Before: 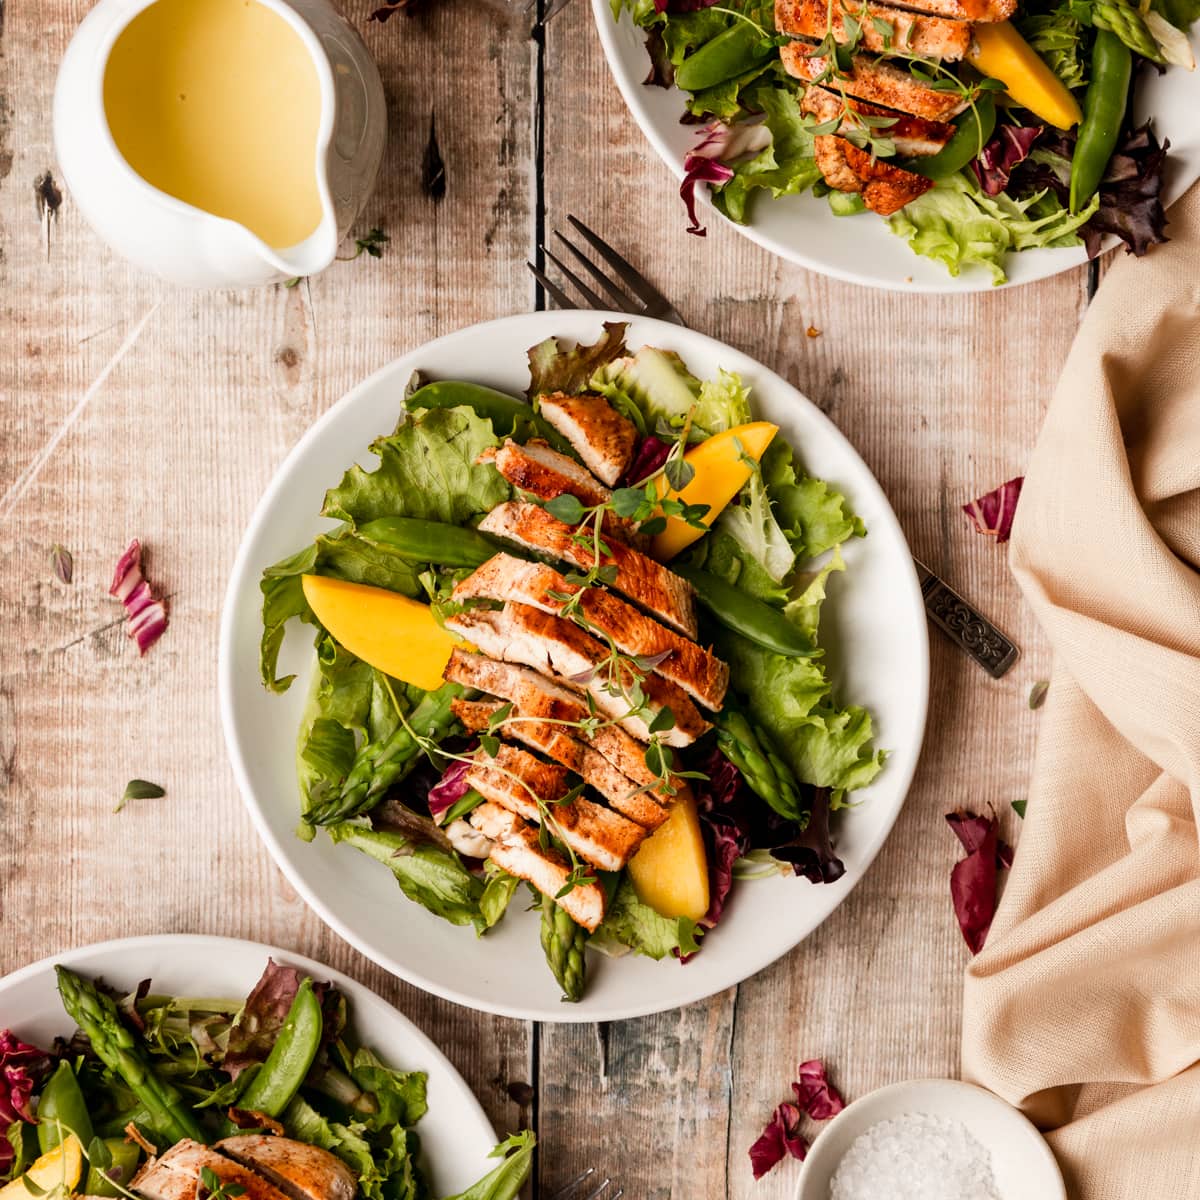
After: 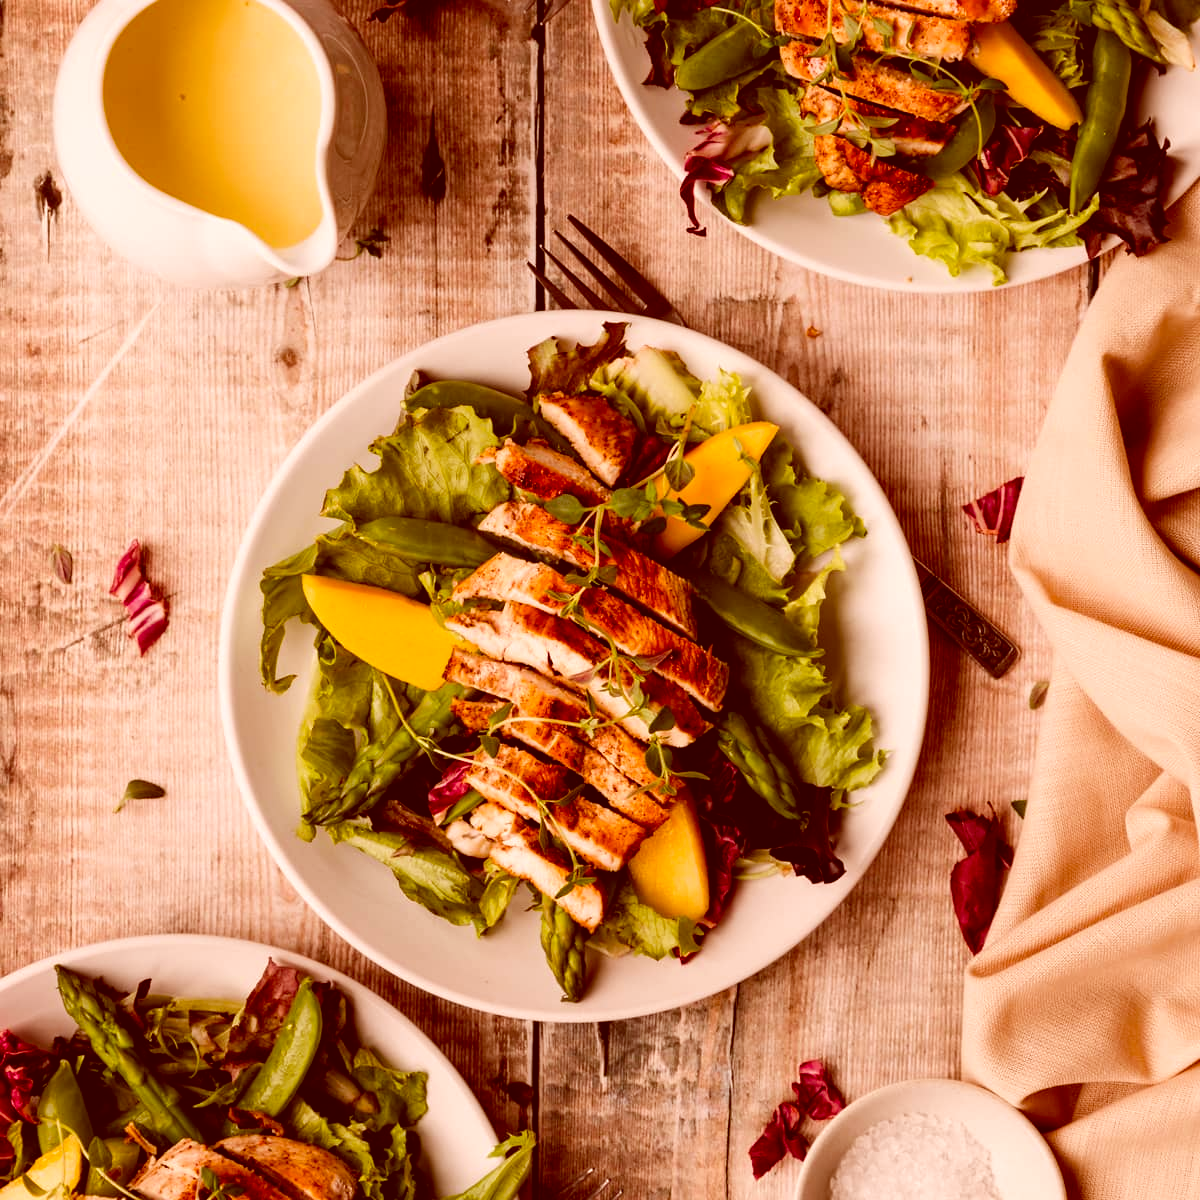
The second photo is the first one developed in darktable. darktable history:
color correction: highlights a* 9.02, highlights b* 8.95, shadows a* 39.46, shadows b* 39.92, saturation 0.792
color balance rgb: shadows lift › luminance -20.412%, perceptual saturation grading › global saturation 30.044%
